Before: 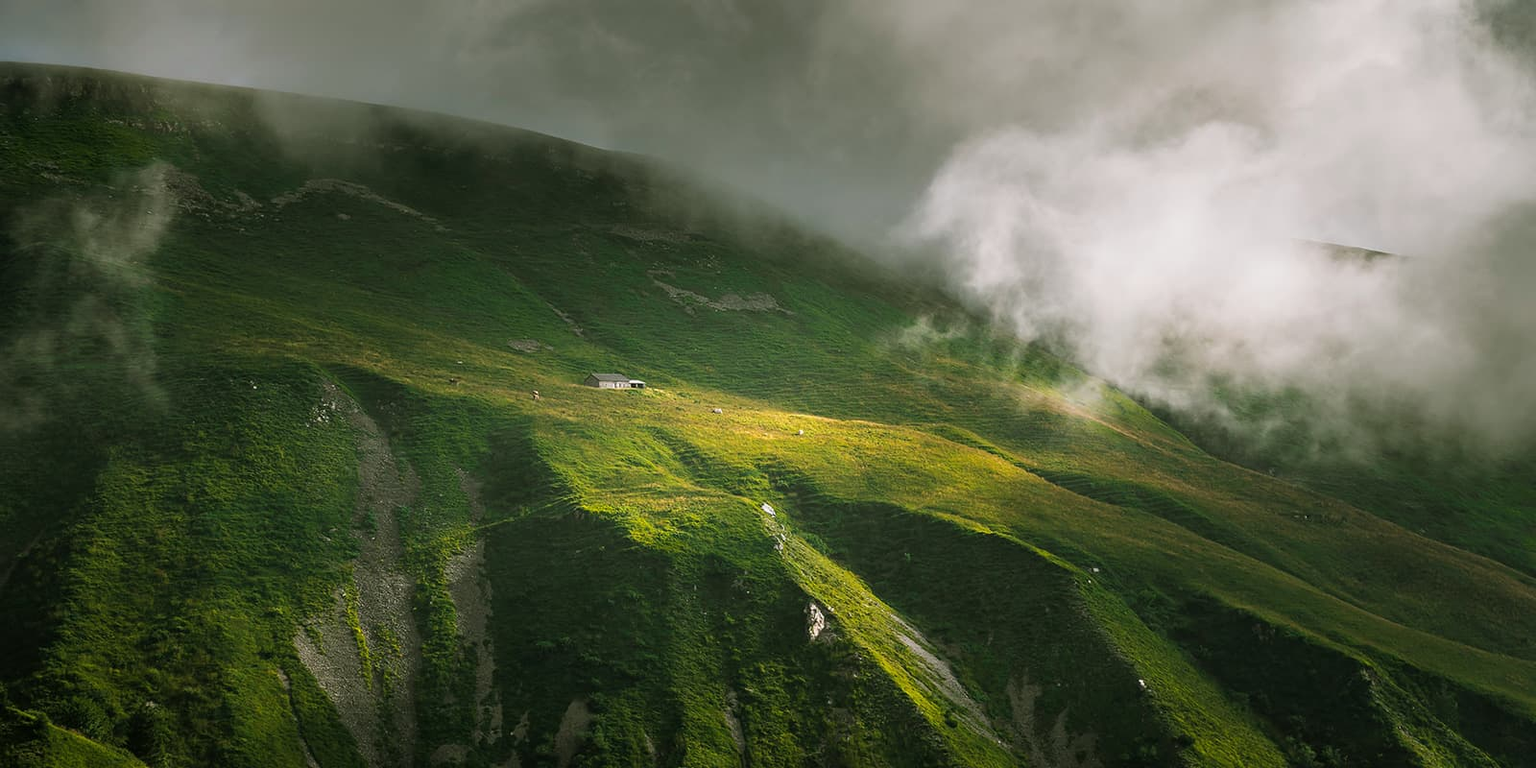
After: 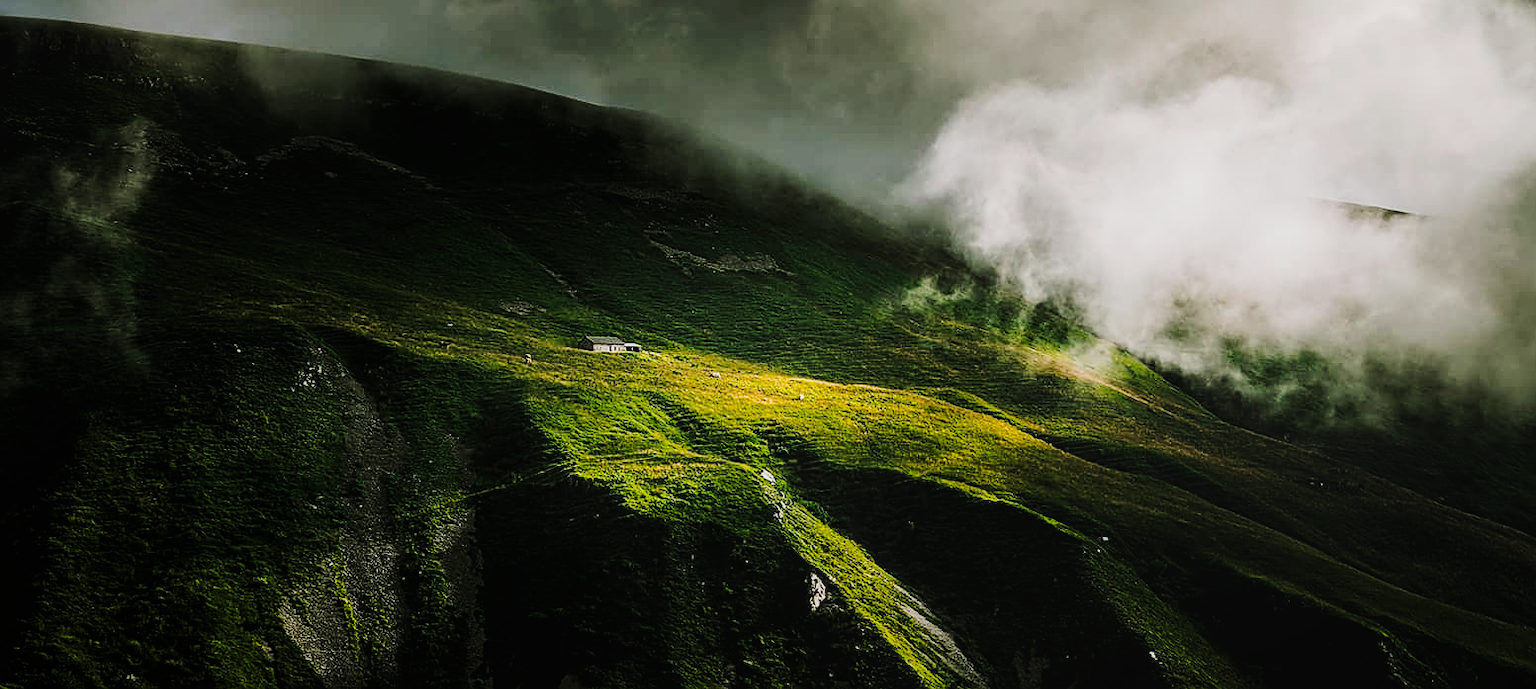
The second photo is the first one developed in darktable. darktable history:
tone equalizer: -8 EV -0.75 EV, -7 EV -0.7 EV, -6 EV -0.6 EV, -5 EV -0.4 EV, -3 EV 0.4 EV, -2 EV 0.6 EV, -1 EV 0.7 EV, +0 EV 0.75 EV, edges refinement/feathering 500, mask exposure compensation -1.57 EV, preserve details no
haze removal: strength 0.1, compatibility mode true, adaptive false
sharpen: on, module defaults
white balance: emerald 1
filmic rgb: black relative exposure -7.65 EV, hardness 4.02, contrast 1.1, highlights saturation mix -30%
tone curve: curves: ch0 [(0, 0) (0.003, 0.006) (0.011, 0.007) (0.025, 0.01) (0.044, 0.015) (0.069, 0.023) (0.1, 0.031) (0.136, 0.045) (0.177, 0.066) (0.224, 0.098) (0.277, 0.139) (0.335, 0.194) (0.399, 0.254) (0.468, 0.346) (0.543, 0.45) (0.623, 0.56) (0.709, 0.667) (0.801, 0.78) (0.898, 0.891) (1, 1)], preserve colors none
crop: left 1.507%, top 6.147%, right 1.379%, bottom 6.637%
local contrast: detail 110%
